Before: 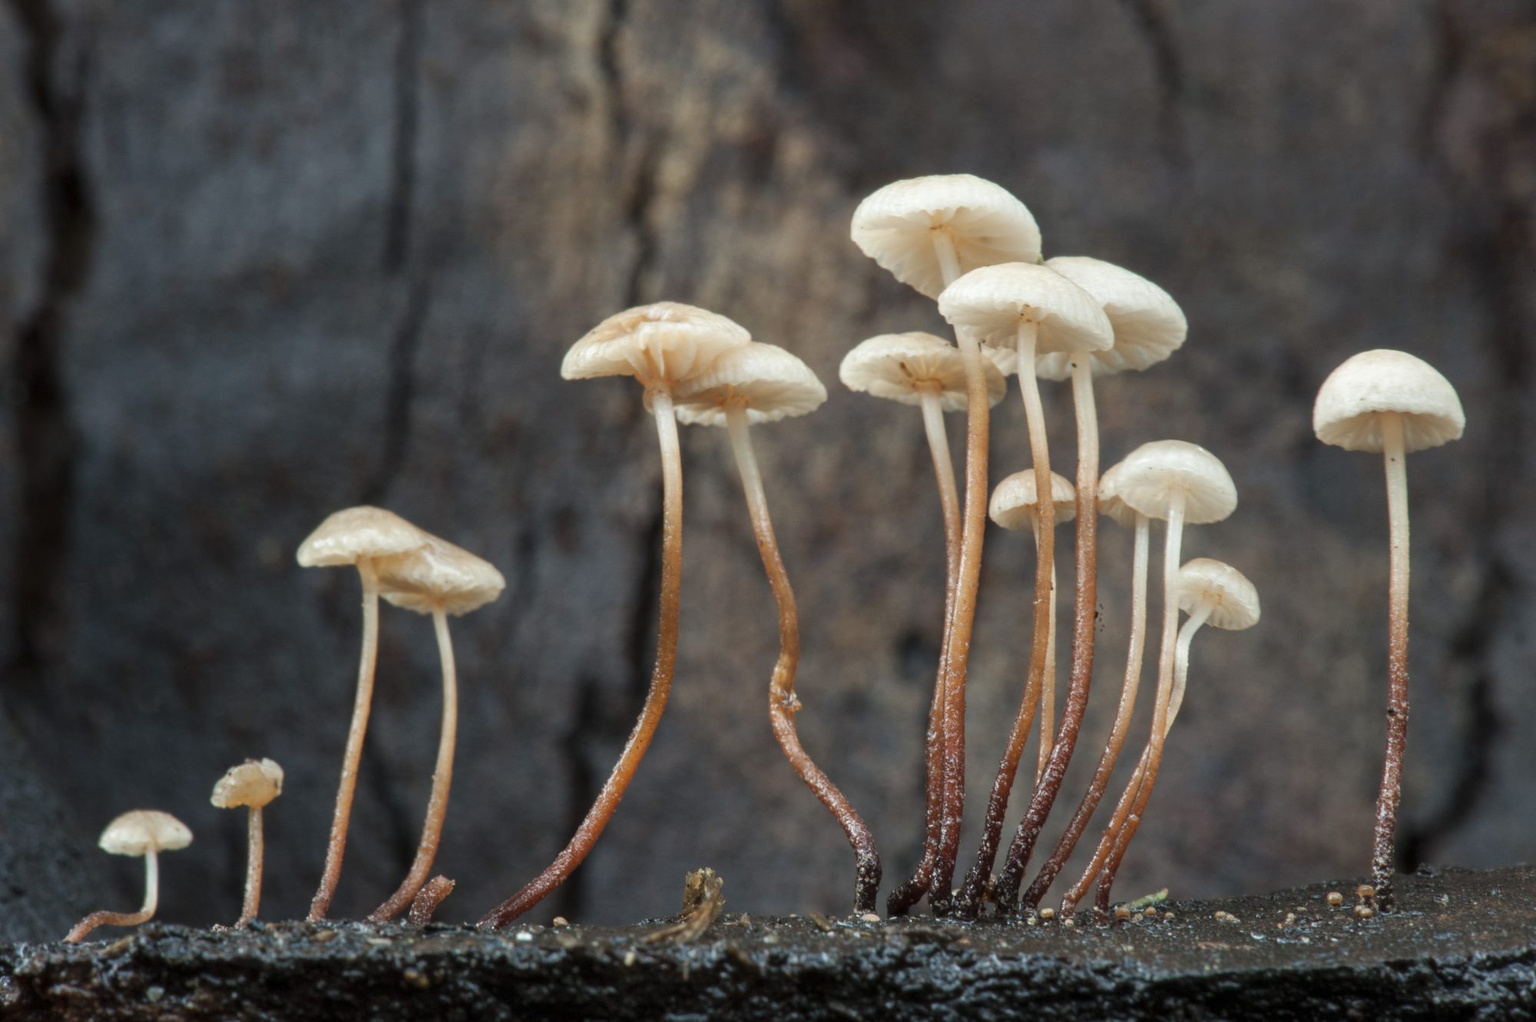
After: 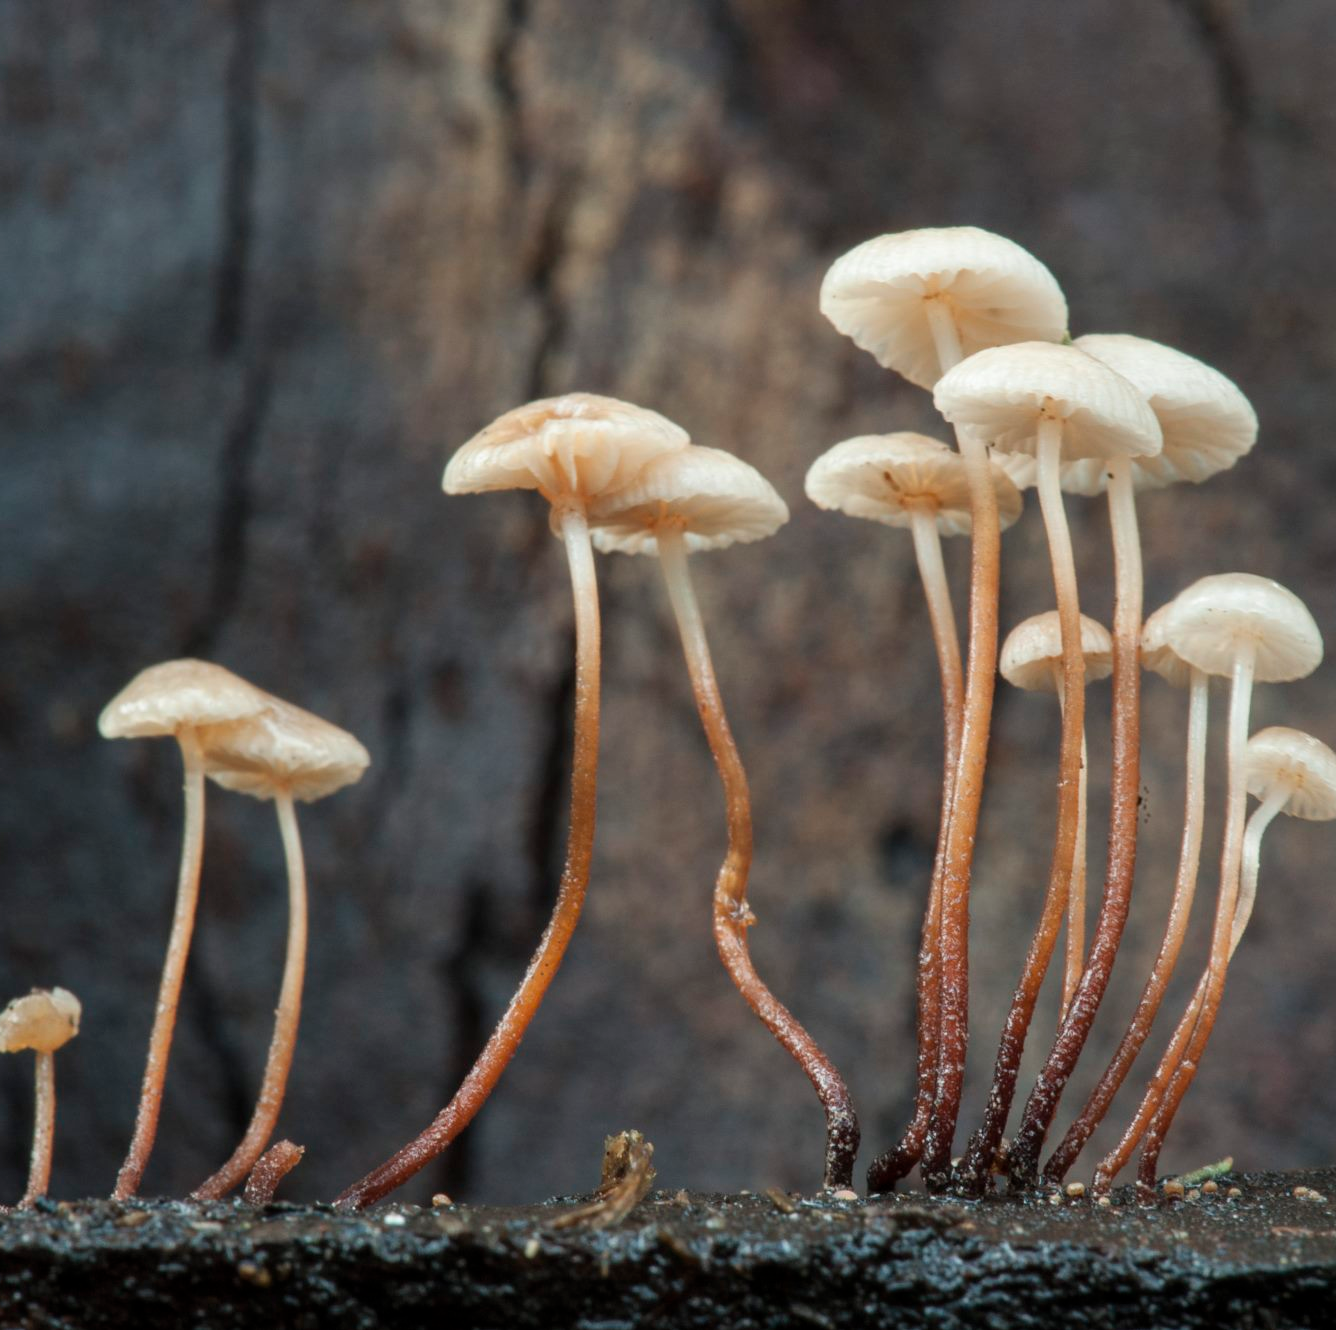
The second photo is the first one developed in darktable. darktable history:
crop and rotate: left 14.448%, right 18.708%
